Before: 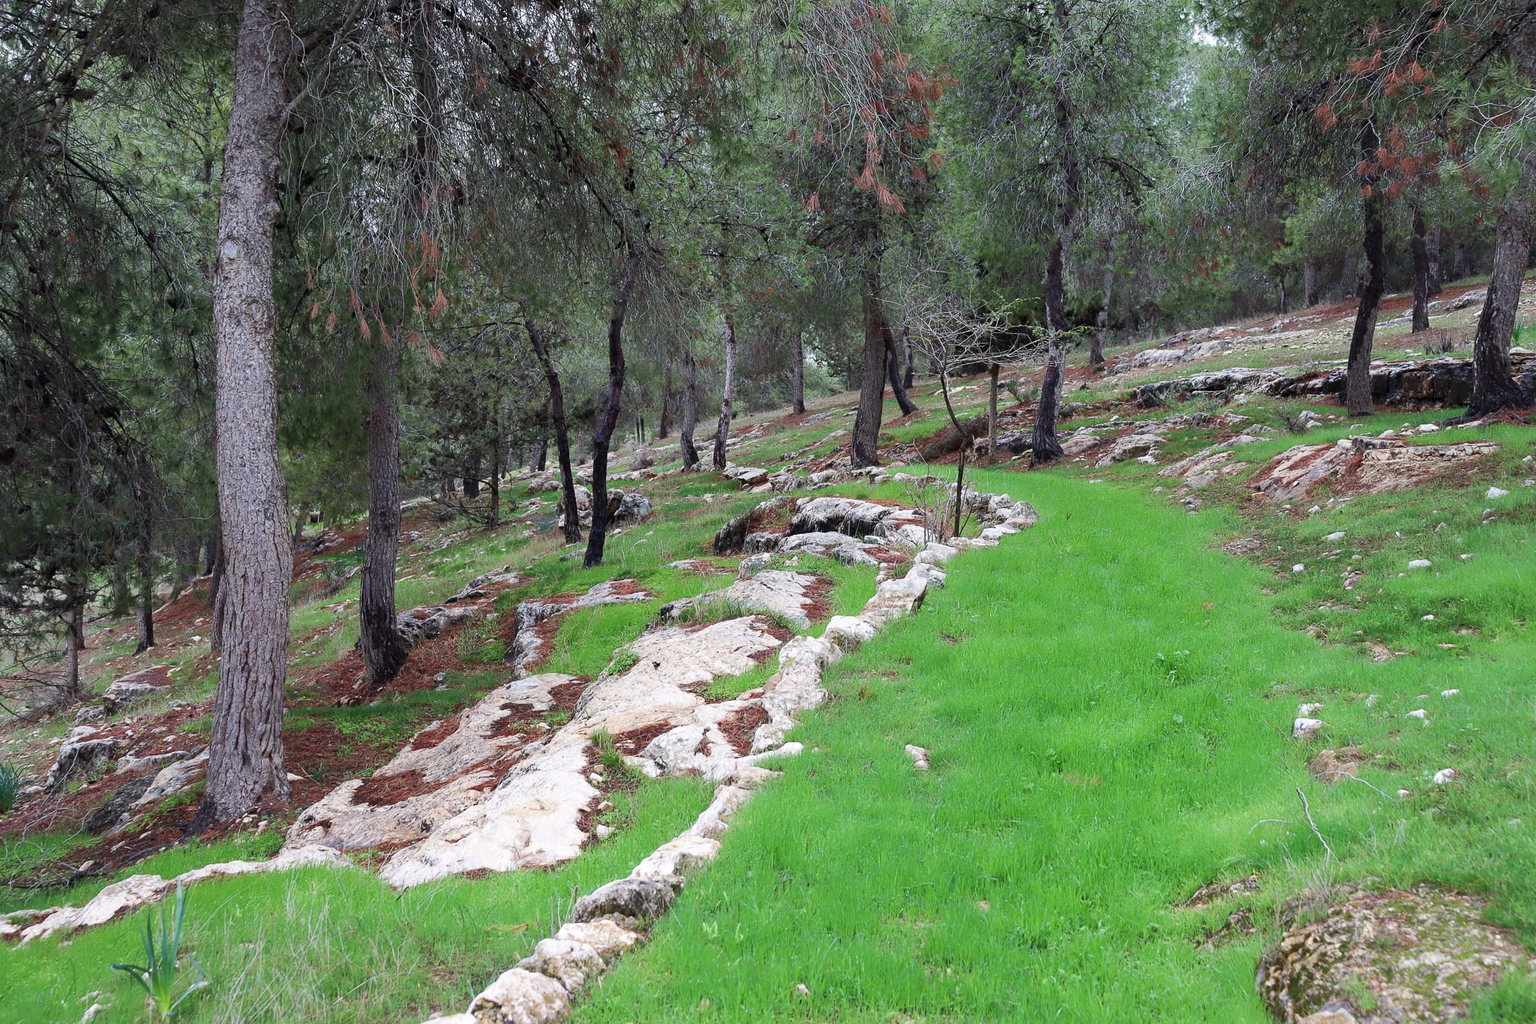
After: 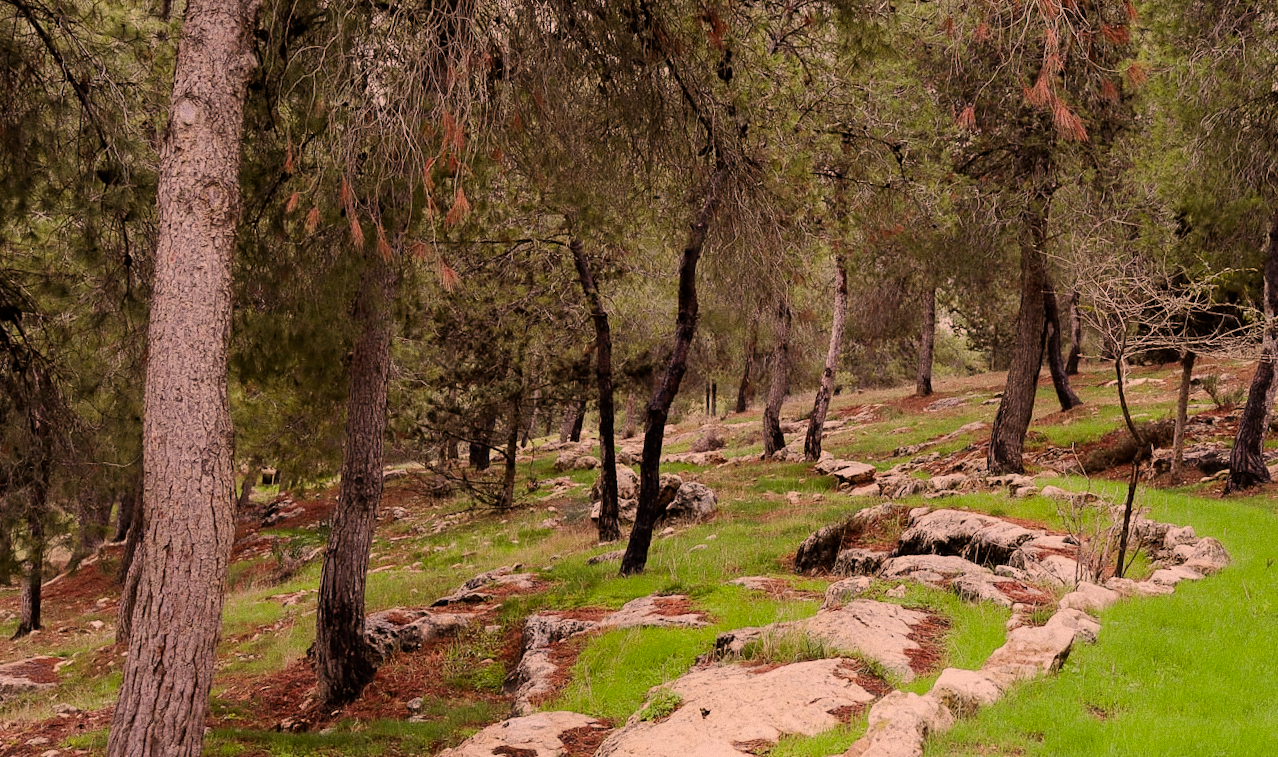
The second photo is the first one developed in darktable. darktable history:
filmic rgb: black relative exposure -7.65 EV, white relative exposure 4.56 EV, hardness 3.61, contrast 1.05
color correction: highlights a* 17.88, highlights b* 18.79
rotate and perspective: crop left 0, crop top 0
crop and rotate: angle -4.99°, left 2.122%, top 6.945%, right 27.566%, bottom 30.519%
grain: coarseness 0.09 ISO
color balance rgb: shadows lift › chroma 4.41%, shadows lift › hue 27°, power › chroma 2.5%, power › hue 70°, highlights gain › chroma 1%, highlights gain › hue 27°, saturation formula JzAzBz (2021)
